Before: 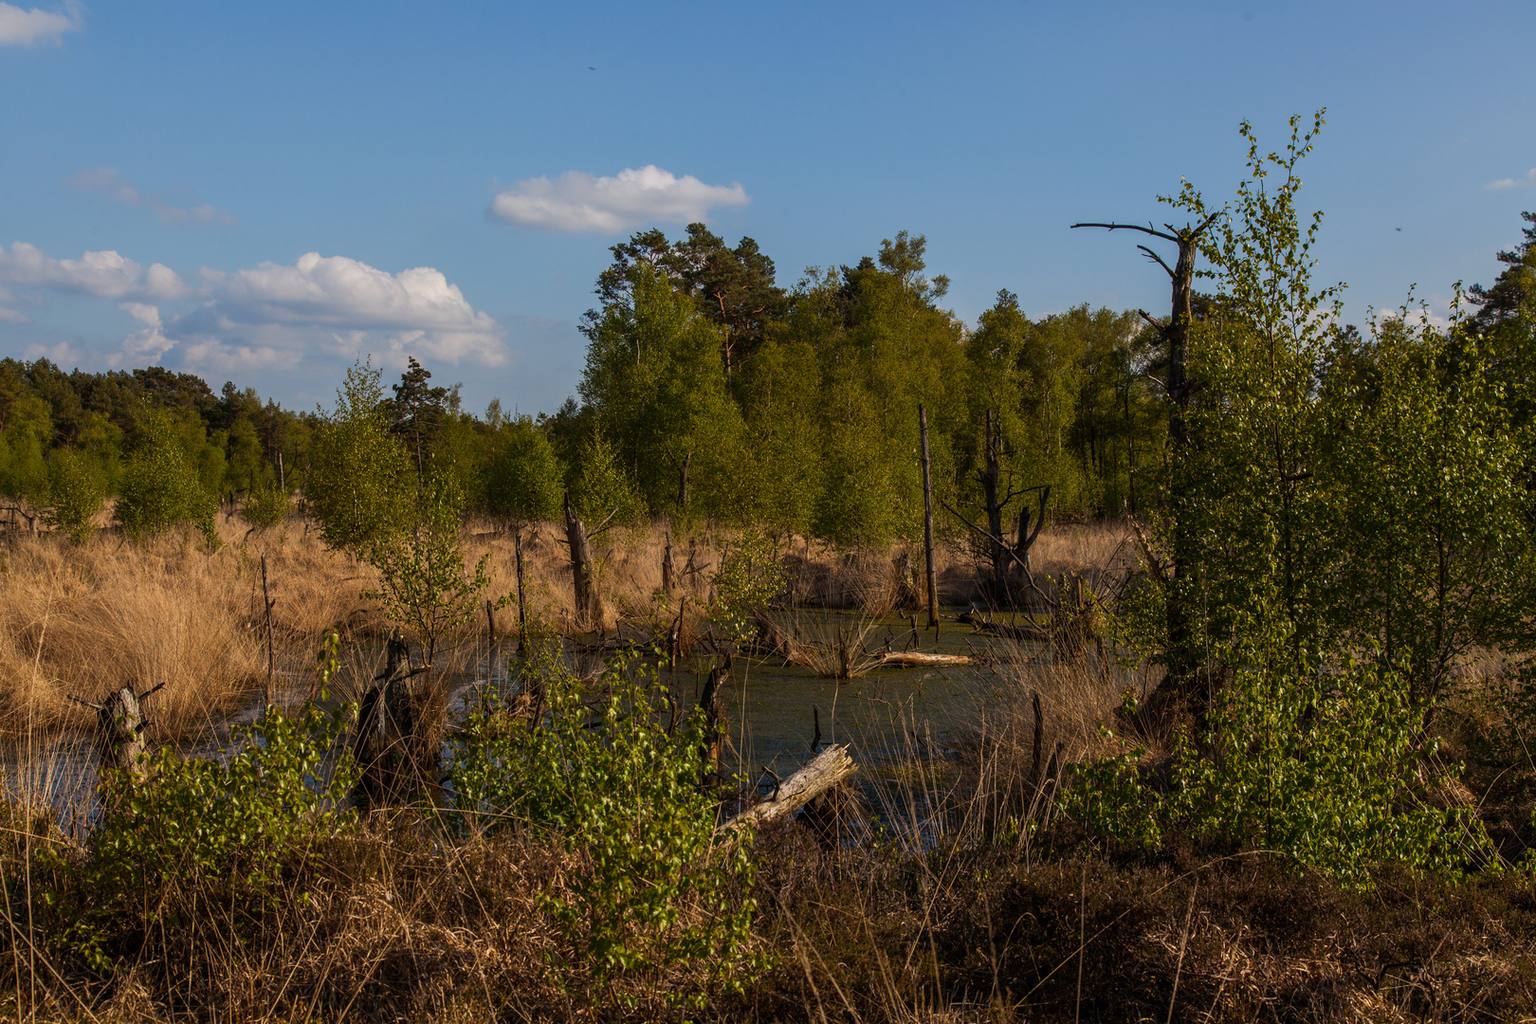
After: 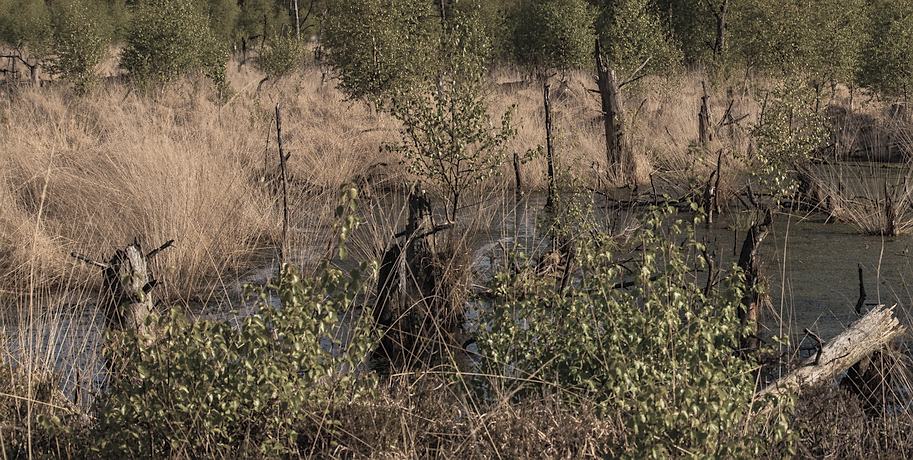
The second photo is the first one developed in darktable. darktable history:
contrast brightness saturation: brightness 0.18, saturation -0.5
crop: top 44.483%, right 43.593%, bottom 12.892%
sharpen: radius 1, threshold 1
